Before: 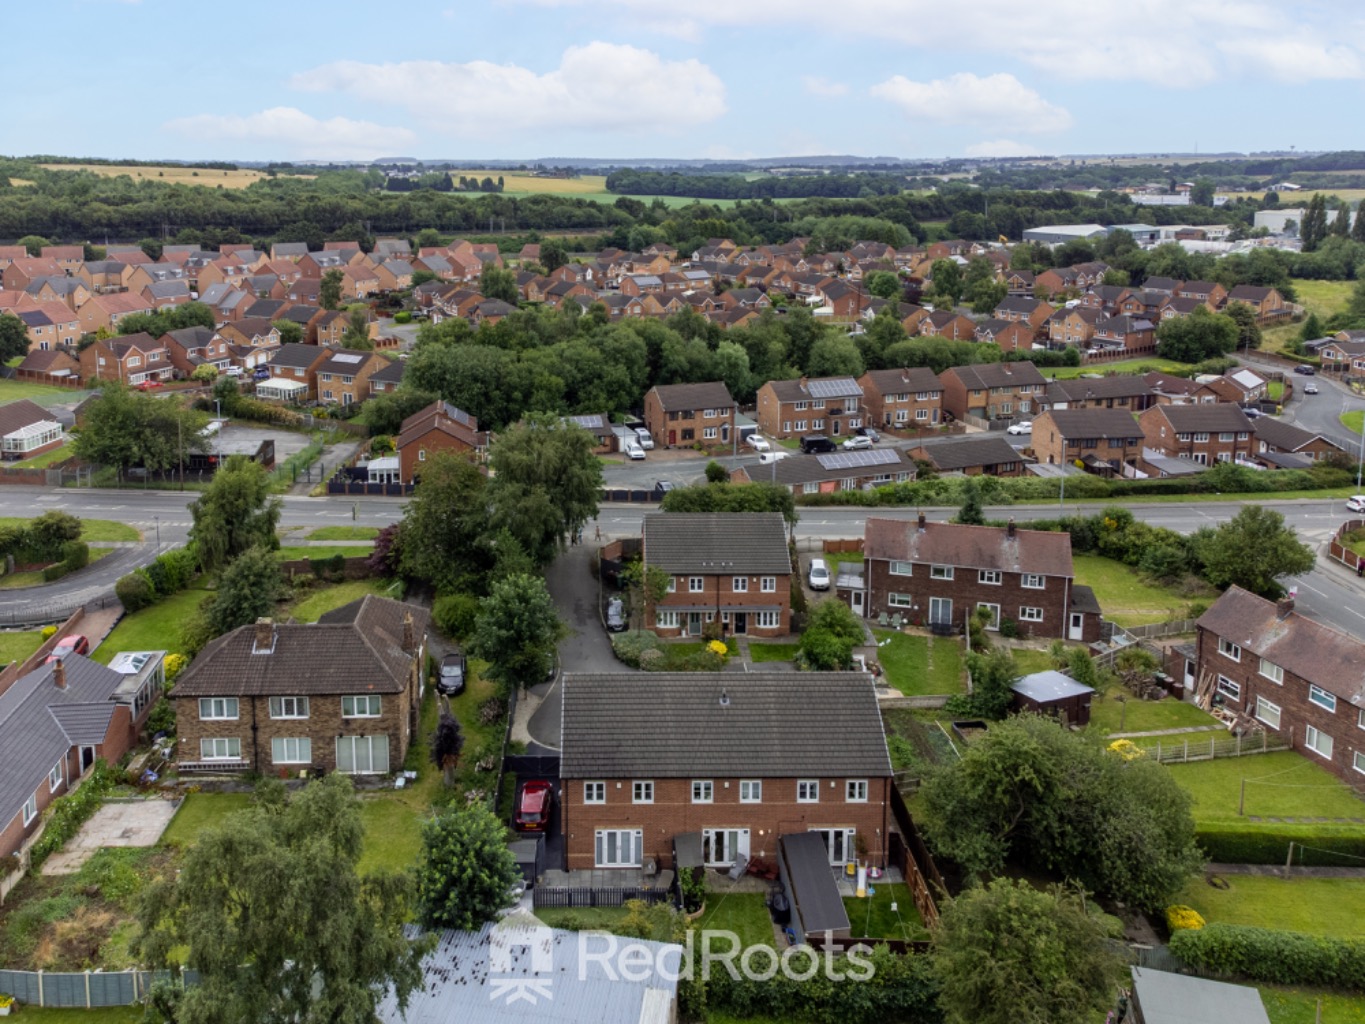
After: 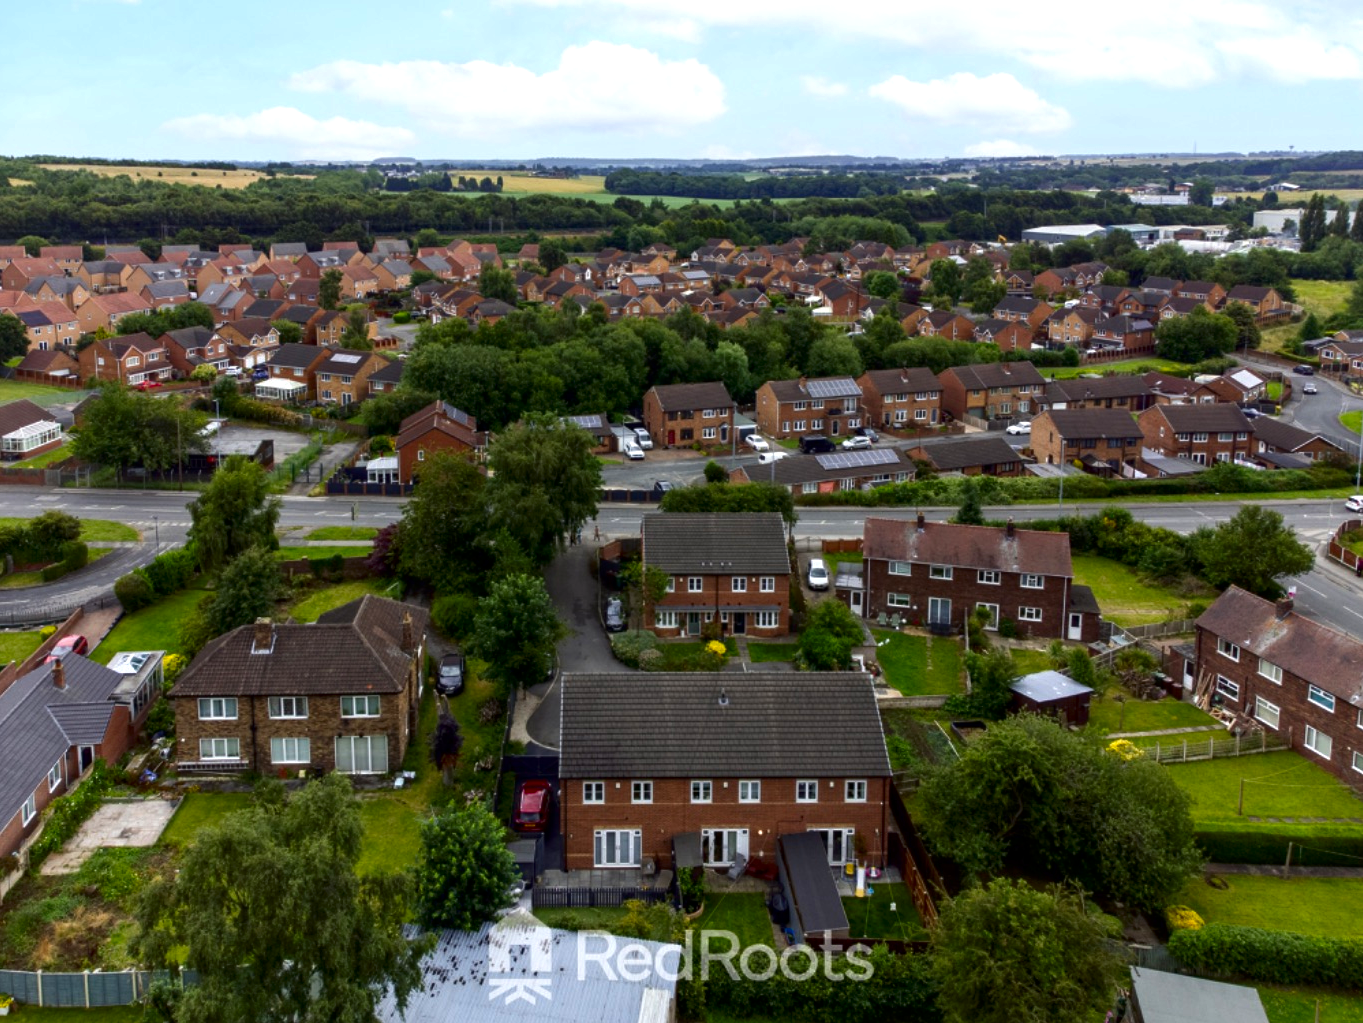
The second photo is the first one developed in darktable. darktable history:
crop: left 0.093%
exposure: exposure 0.407 EV, compensate highlight preservation false
contrast brightness saturation: brightness -0.247, saturation 0.203
